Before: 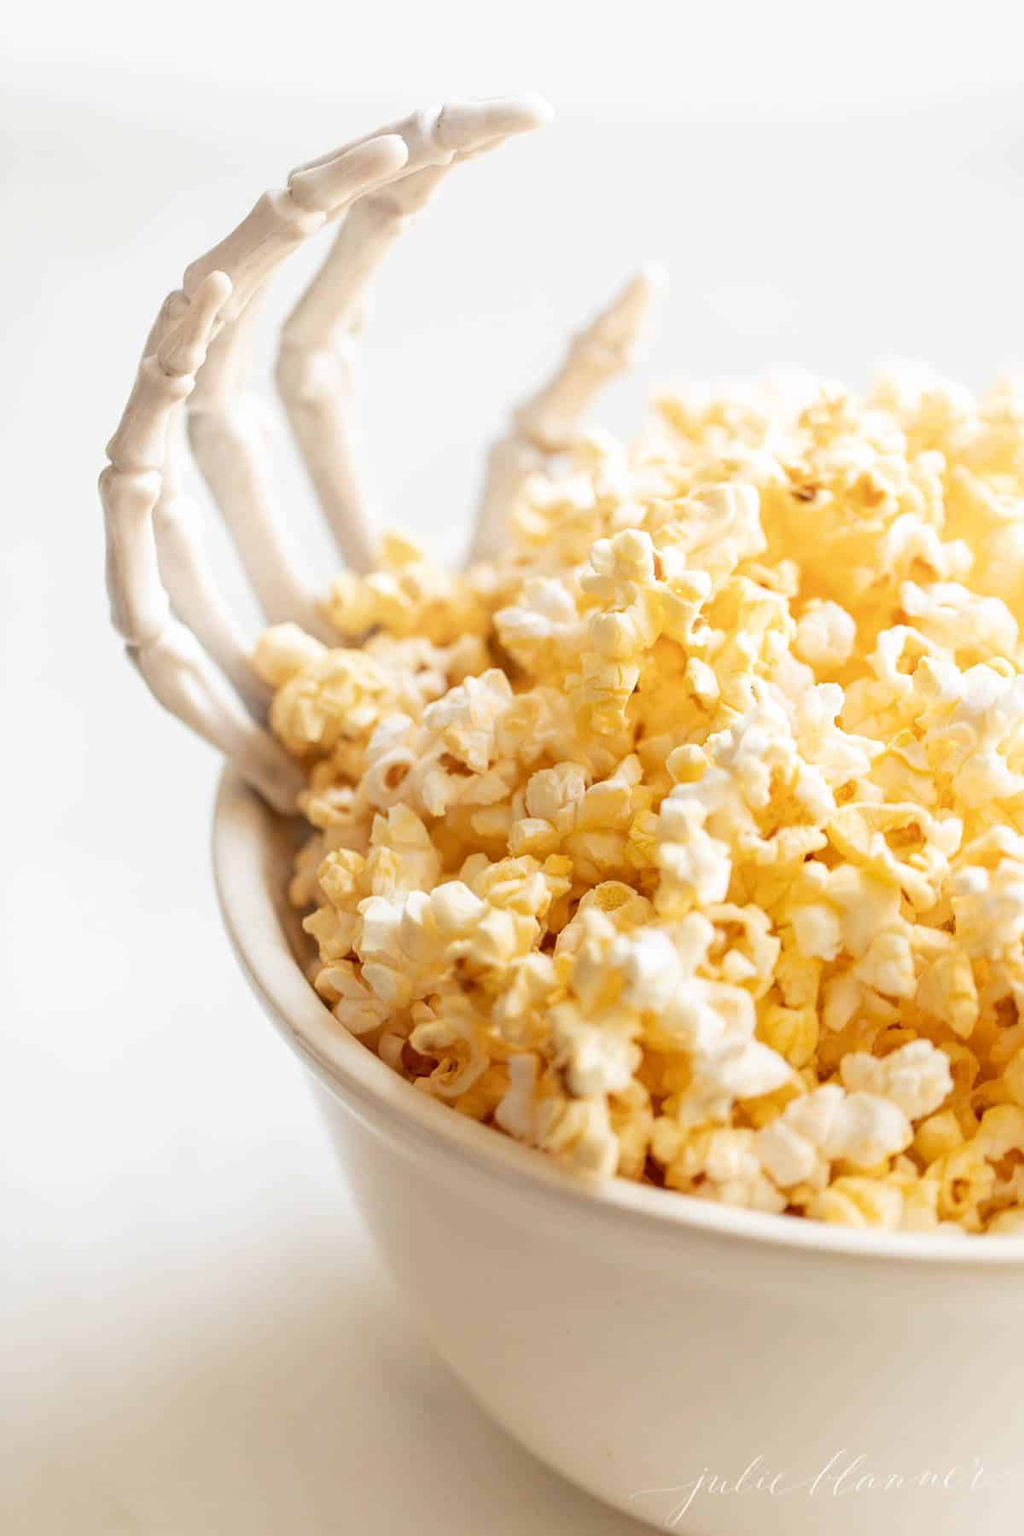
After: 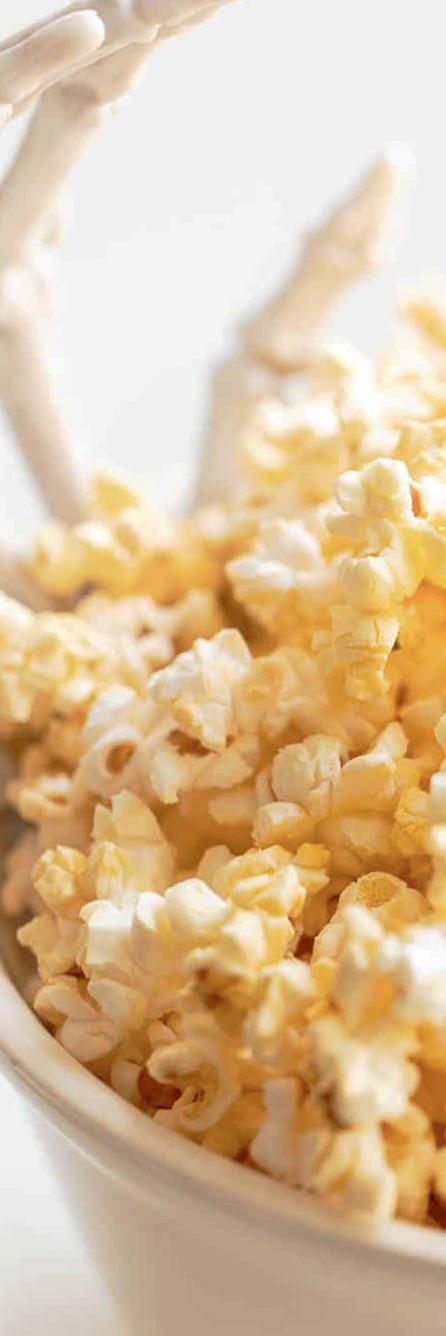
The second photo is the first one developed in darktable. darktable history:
tone curve: curves: ch0 [(0, 0) (0.003, 0.005) (0.011, 0.016) (0.025, 0.036) (0.044, 0.071) (0.069, 0.112) (0.1, 0.149) (0.136, 0.187) (0.177, 0.228) (0.224, 0.272) (0.277, 0.32) (0.335, 0.374) (0.399, 0.429) (0.468, 0.479) (0.543, 0.538) (0.623, 0.609) (0.709, 0.697) (0.801, 0.789) (0.898, 0.876) (1, 1)], preserve colors none
crop and rotate: left 29.476%, top 10.214%, right 35.32%, bottom 17.333%
rotate and perspective: rotation -2.22°, lens shift (horizontal) -0.022, automatic cropping off
